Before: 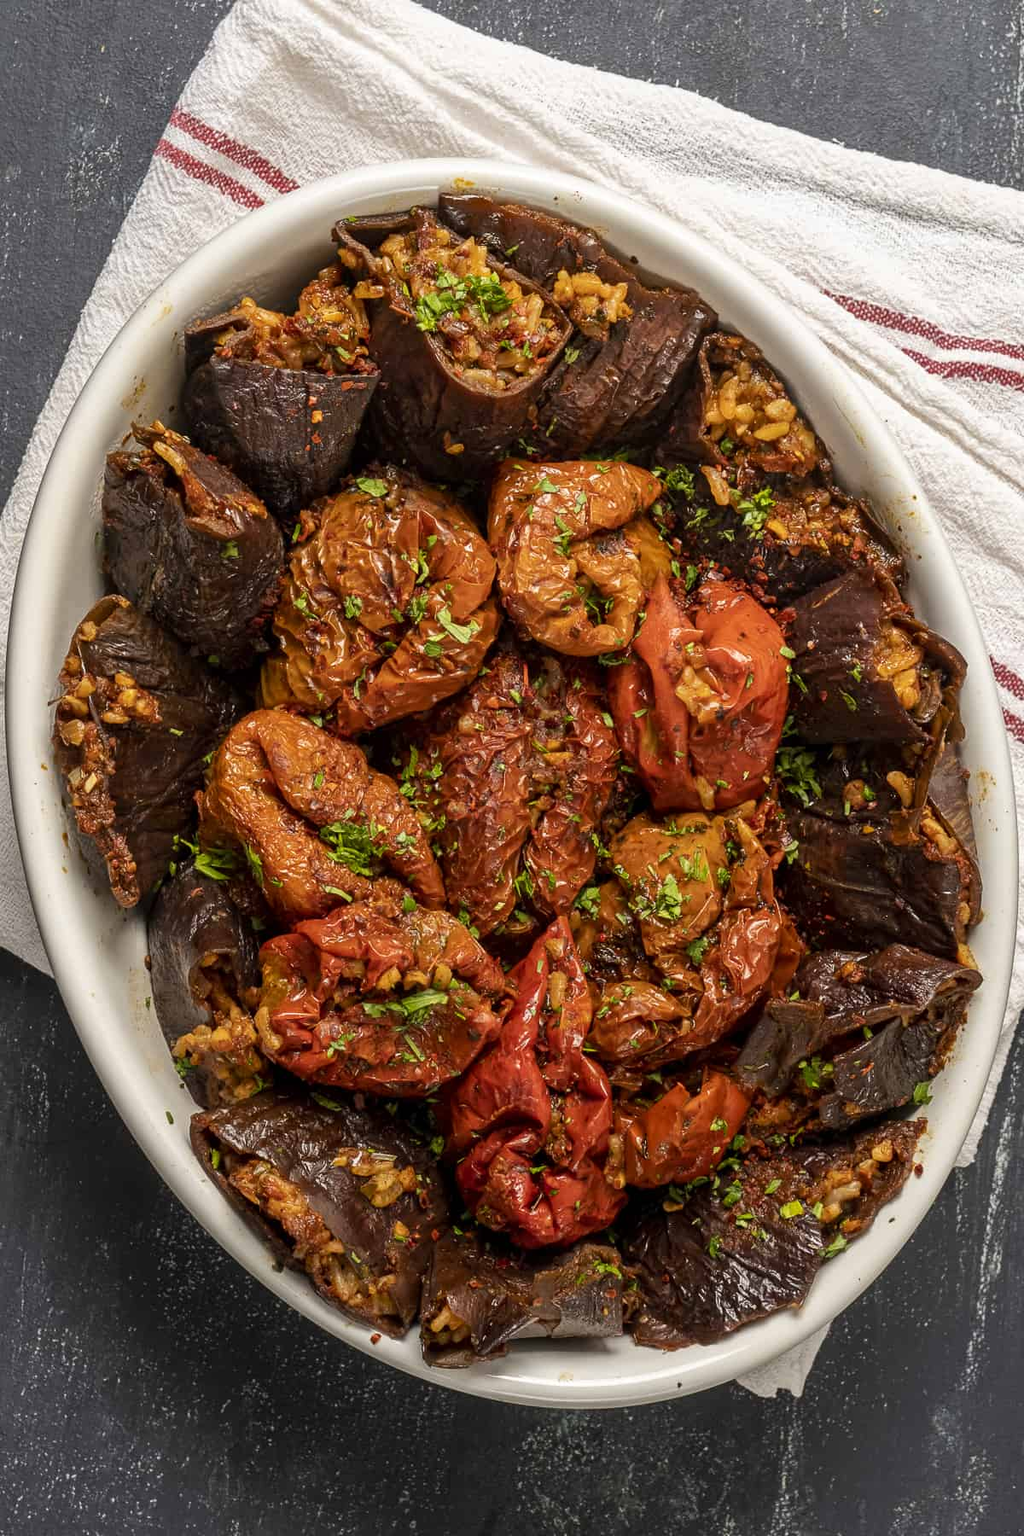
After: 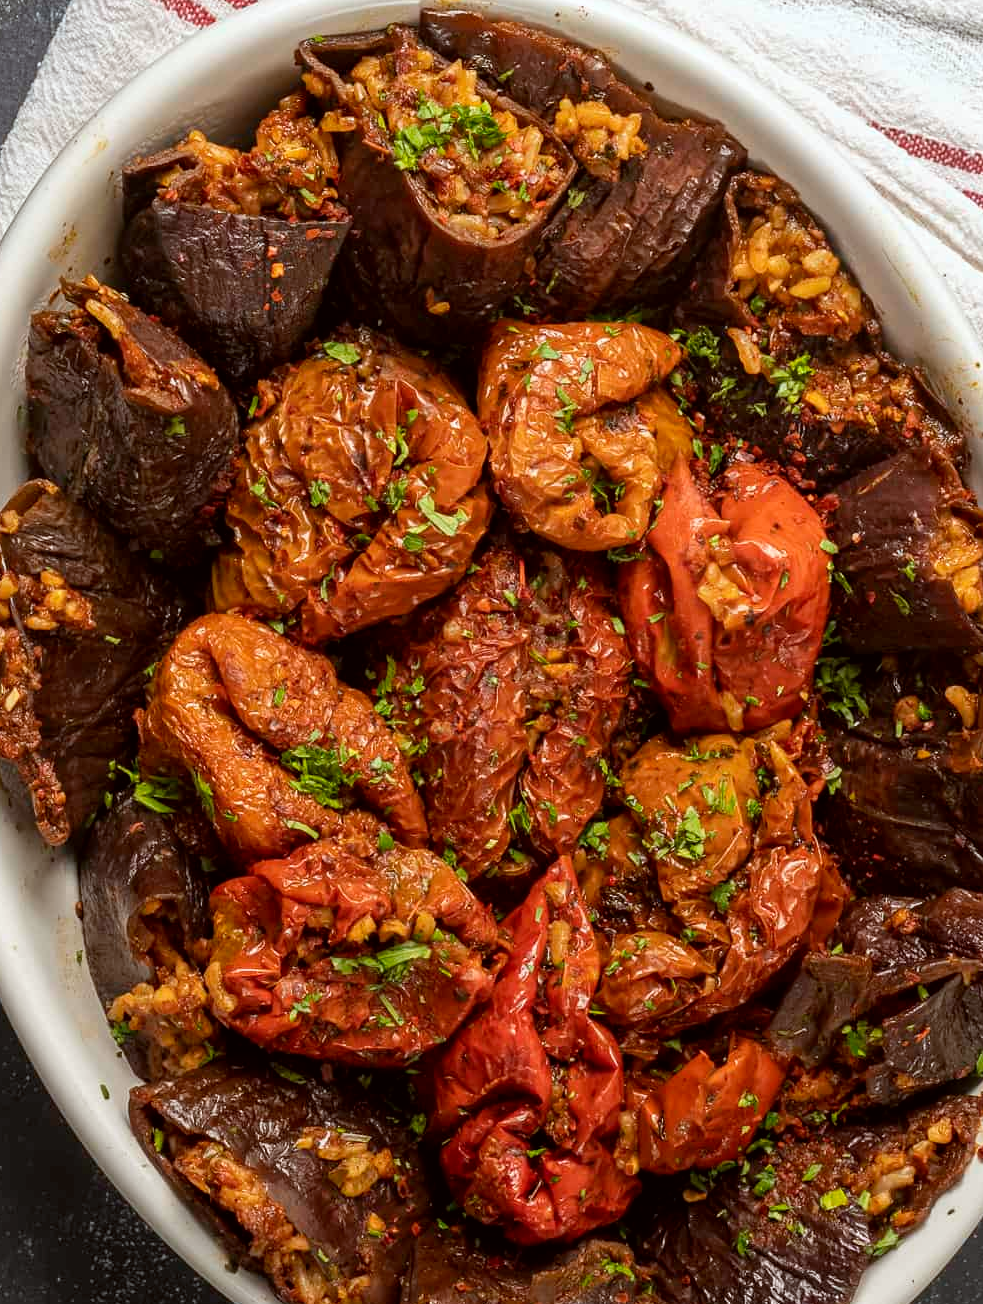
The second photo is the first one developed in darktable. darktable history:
color correction: highlights a* -2.75, highlights b* -2.89, shadows a* 2.28, shadows b* 2.89
crop: left 7.896%, top 12.128%, right 10.152%, bottom 15.405%
